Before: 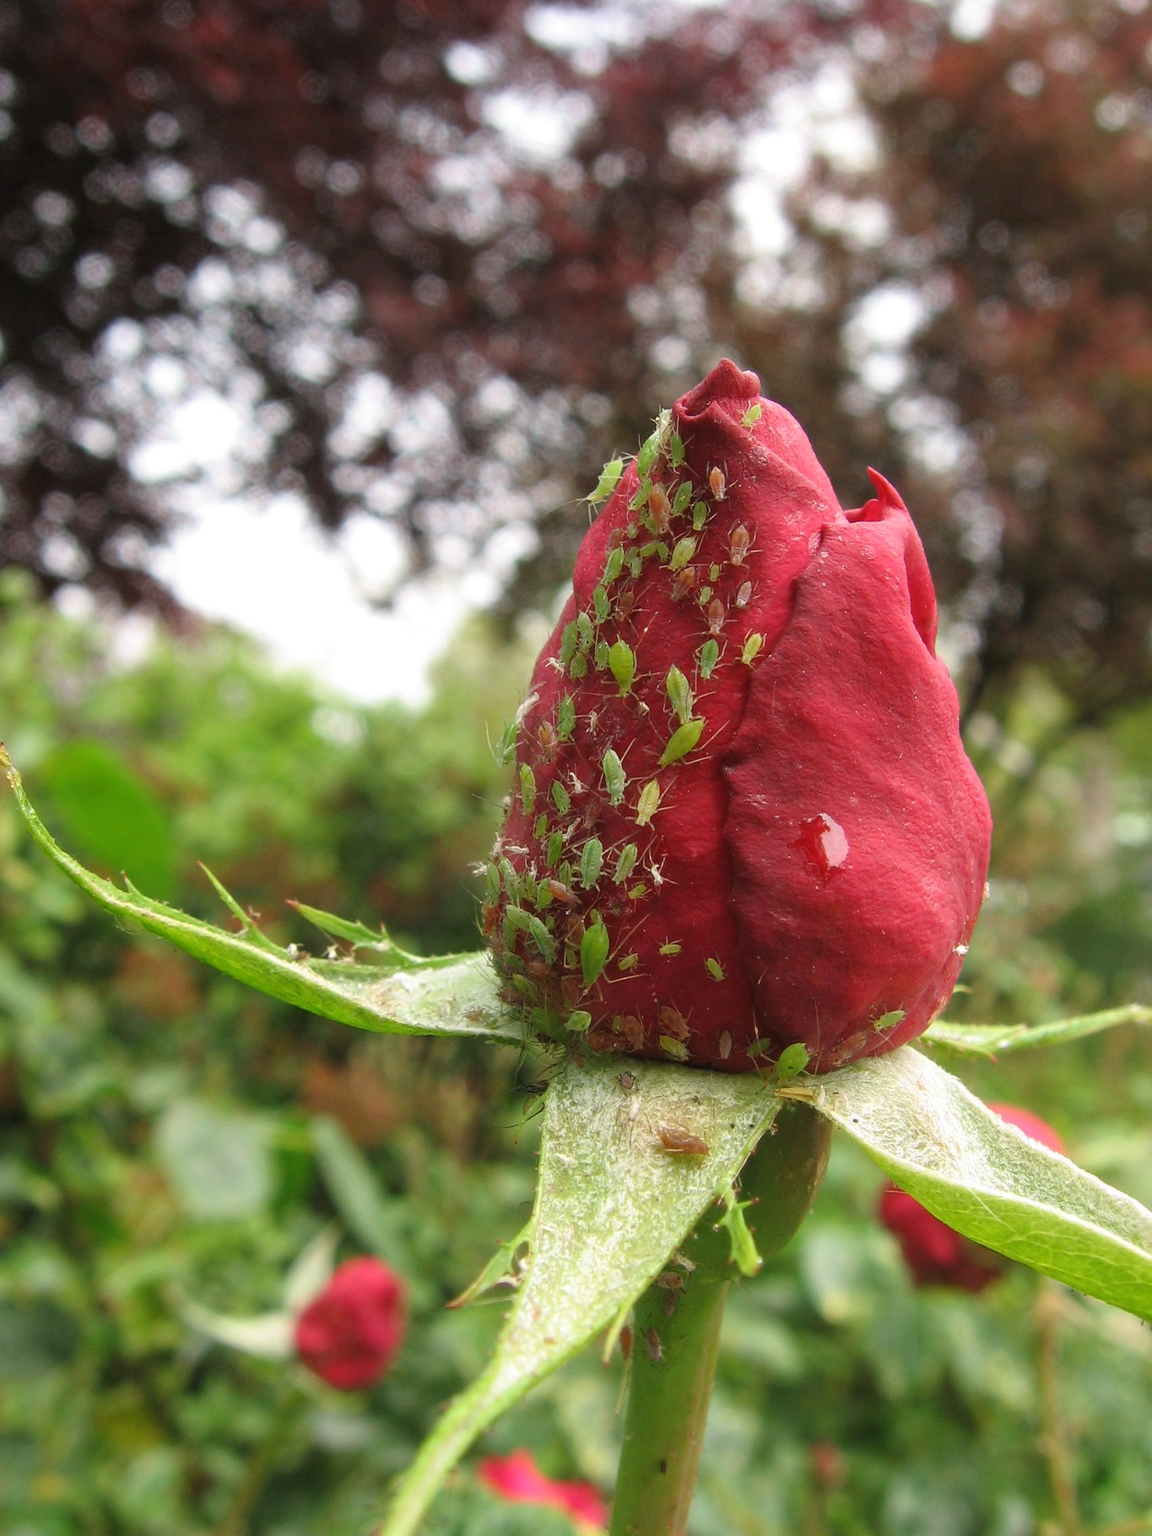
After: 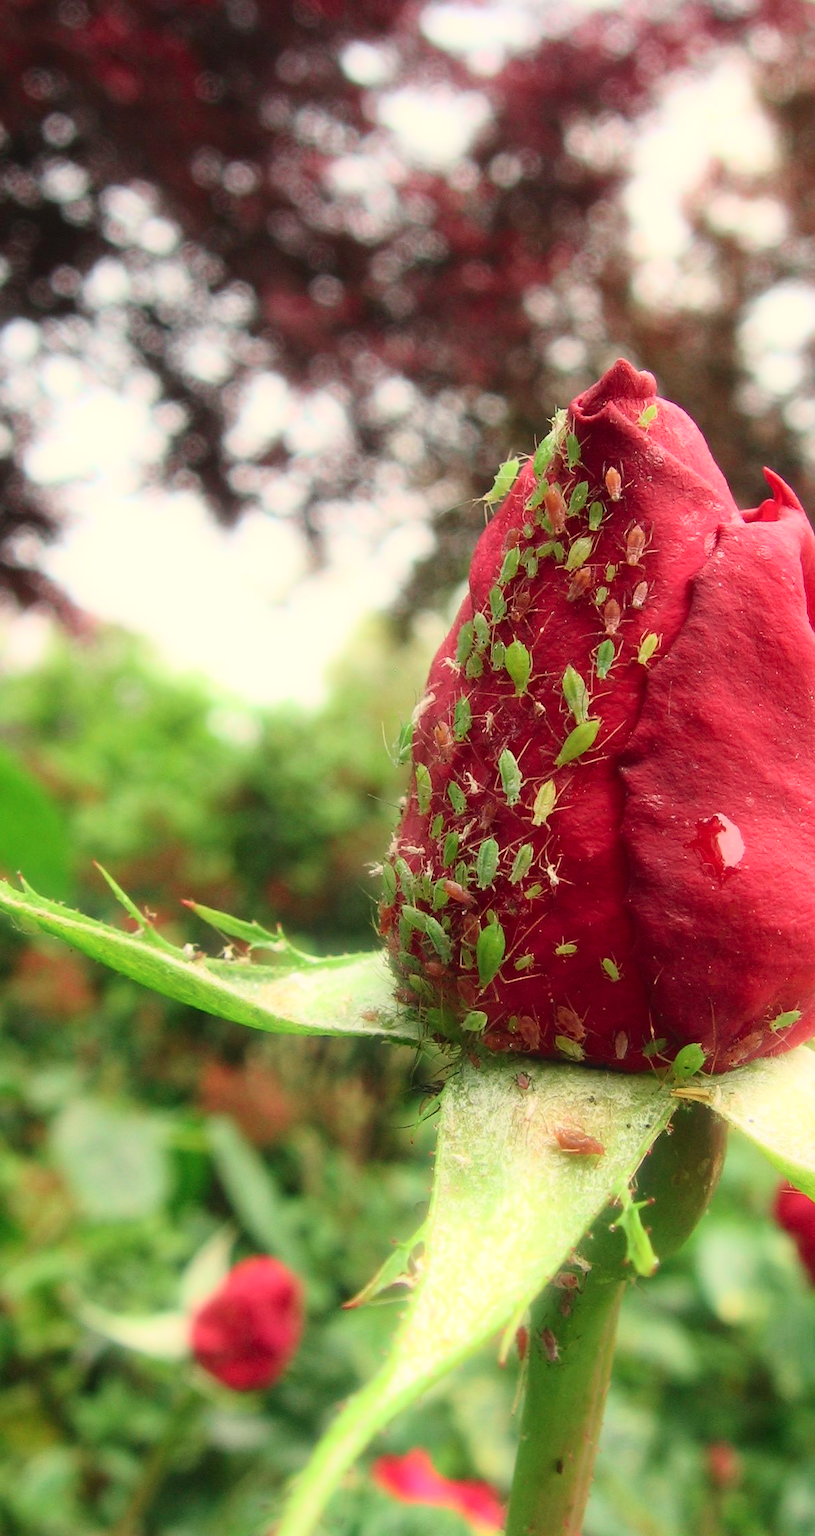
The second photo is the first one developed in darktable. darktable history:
crop and rotate: left 9.061%, right 20.142%
contrast brightness saturation: contrast 0.1, brightness 0.02, saturation 0.02
tone curve: curves: ch0 [(0, 0.025) (0.15, 0.143) (0.452, 0.486) (0.751, 0.788) (1, 0.961)]; ch1 [(0, 0) (0.43, 0.408) (0.476, 0.469) (0.497, 0.494) (0.546, 0.571) (0.566, 0.607) (0.62, 0.657) (1, 1)]; ch2 [(0, 0) (0.386, 0.397) (0.505, 0.498) (0.547, 0.546) (0.579, 0.58) (1, 1)], color space Lab, independent channels, preserve colors none
bloom: size 5%, threshold 95%, strength 15%
white balance: red 1.029, blue 0.92
